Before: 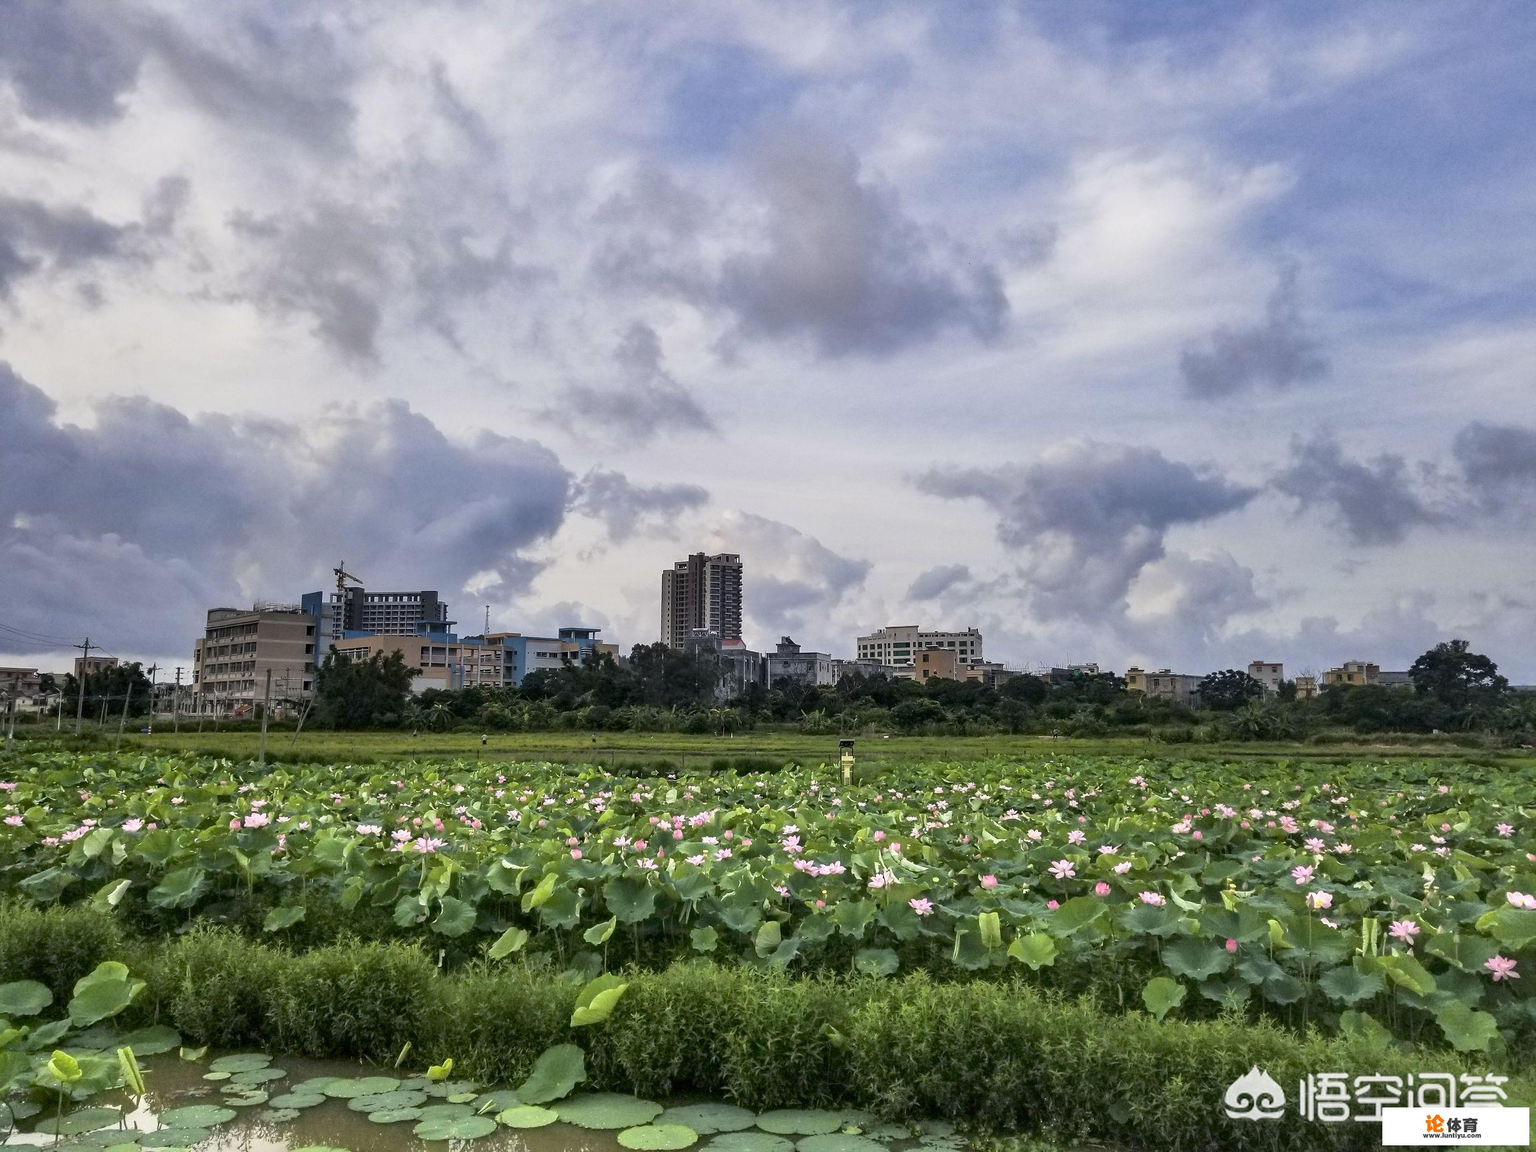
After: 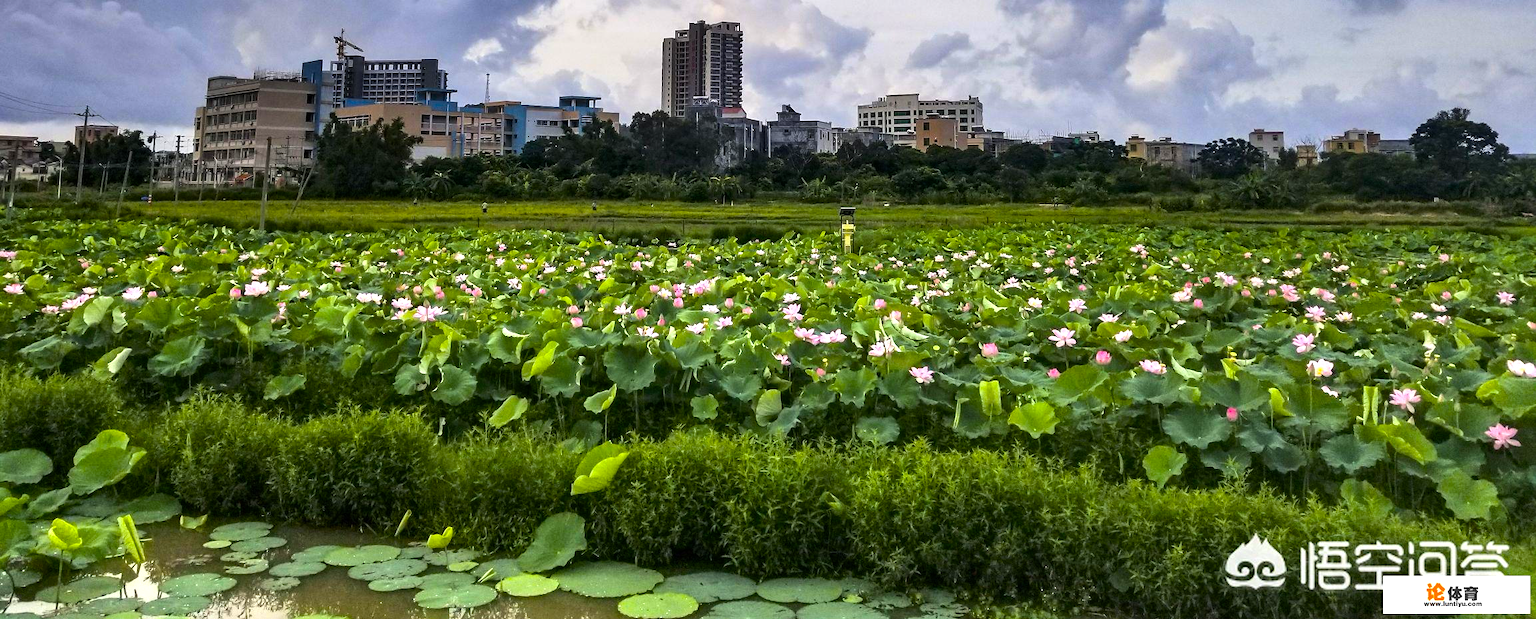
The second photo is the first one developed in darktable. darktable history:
color balance rgb: linear chroma grading › global chroma 15%, perceptual saturation grading › global saturation 30%
crop and rotate: top 46.237%
tone equalizer: -8 EV -0.417 EV, -7 EV -0.389 EV, -6 EV -0.333 EV, -5 EV -0.222 EV, -3 EV 0.222 EV, -2 EV 0.333 EV, -1 EV 0.389 EV, +0 EV 0.417 EV, edges refinement/feathering 500, mask exposure compensation -1.57 EV, preserve details no
